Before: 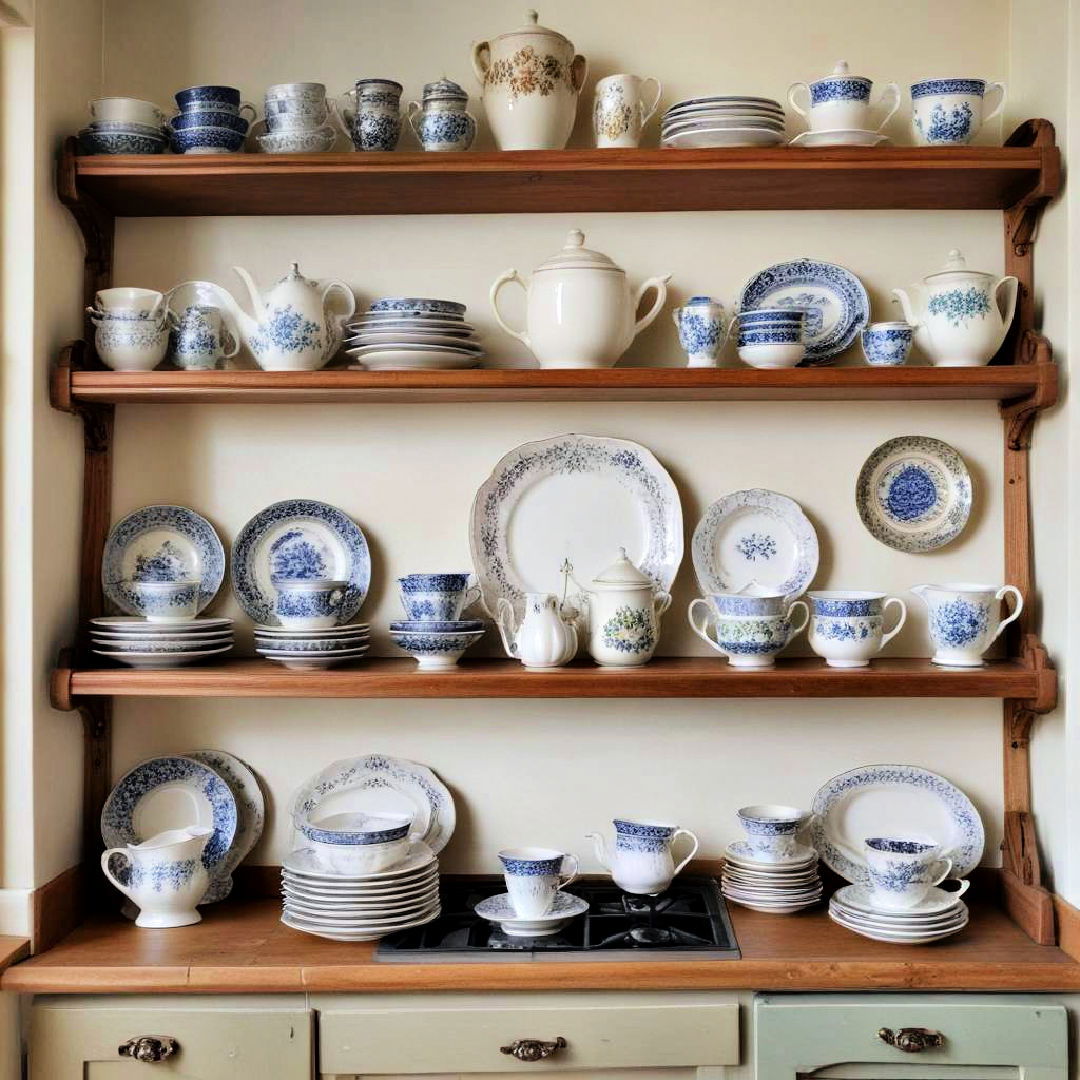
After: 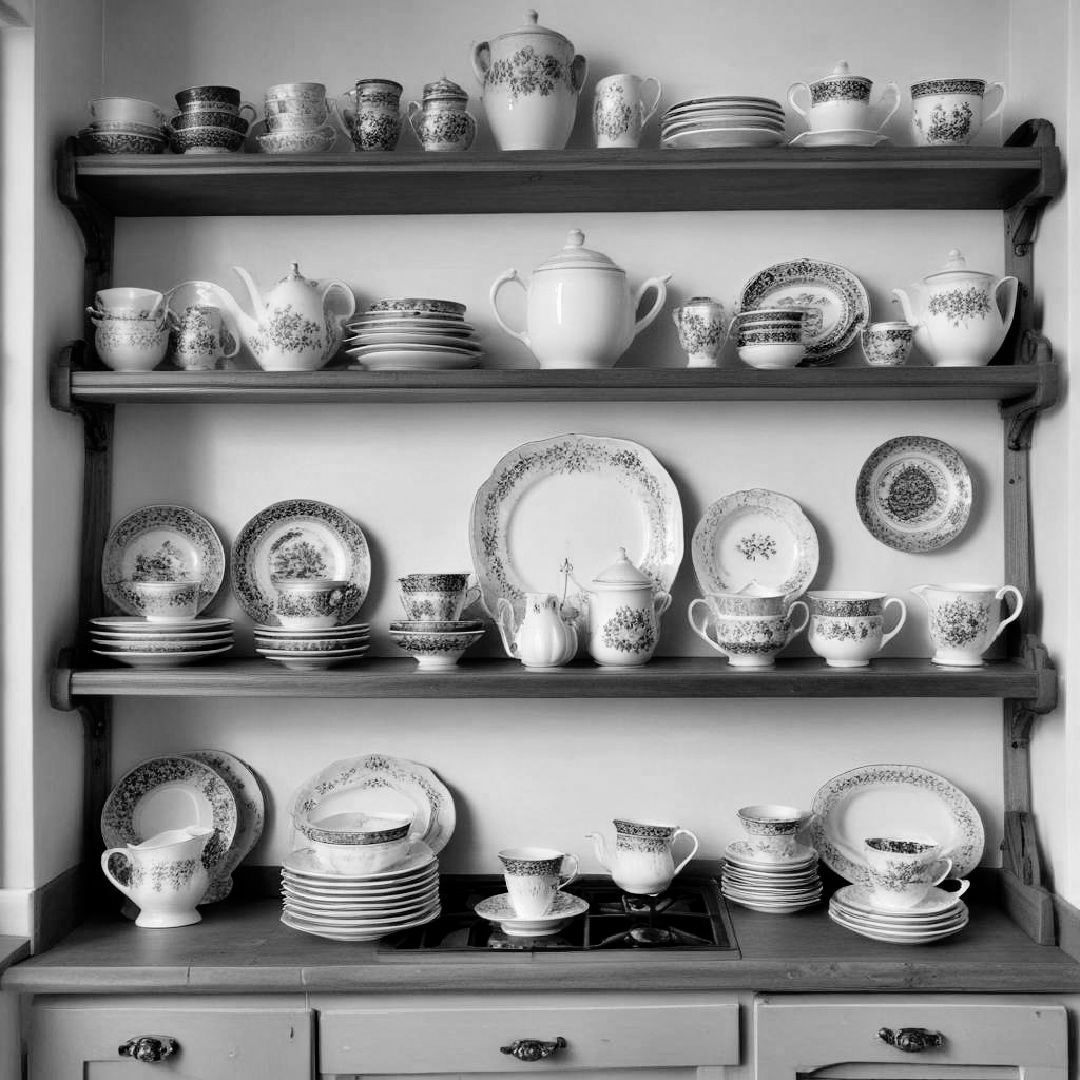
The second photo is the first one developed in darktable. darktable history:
color correction: highlights a* -1.43, highlights b* 10.12, shadows a* 0.395, shadows b* 19.35
monochrome: a 0, b 0, size 0.5, highlights 0.57
